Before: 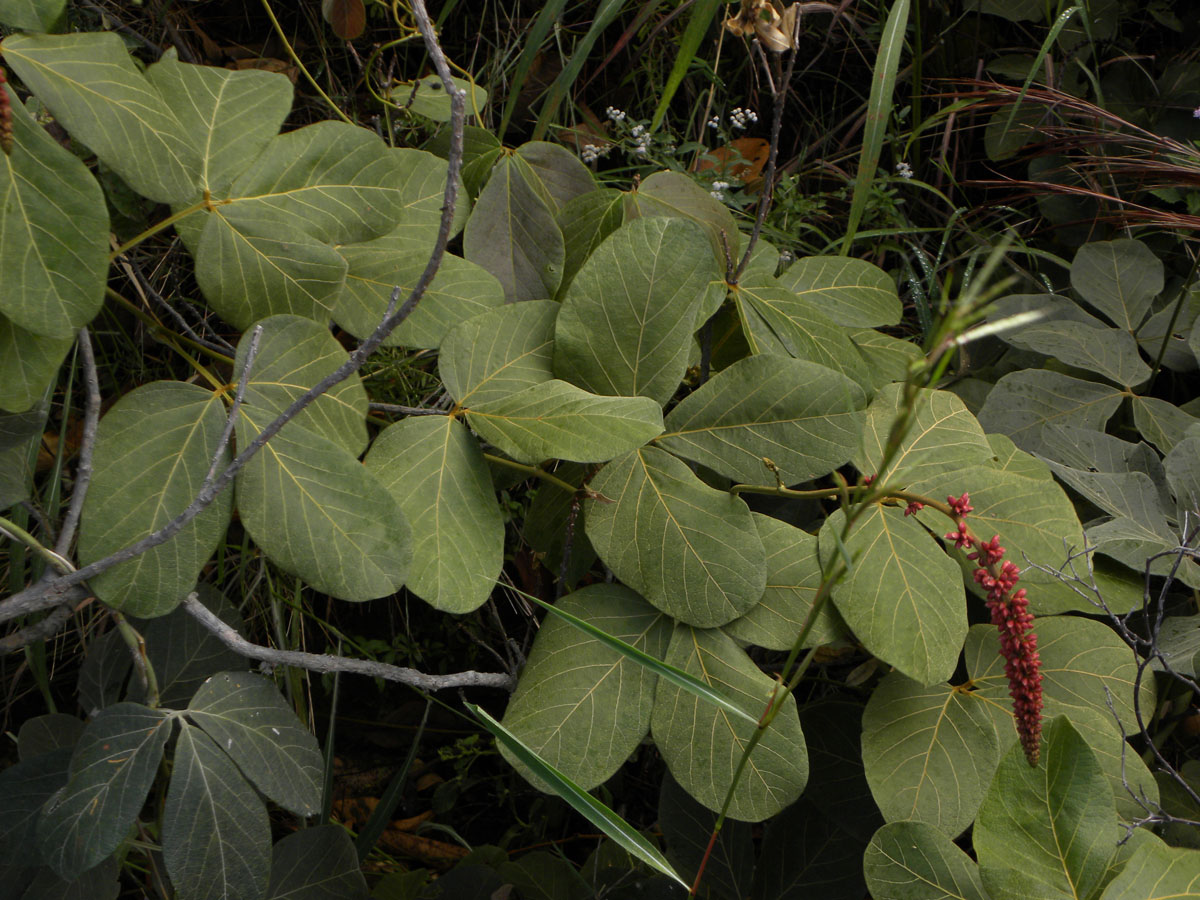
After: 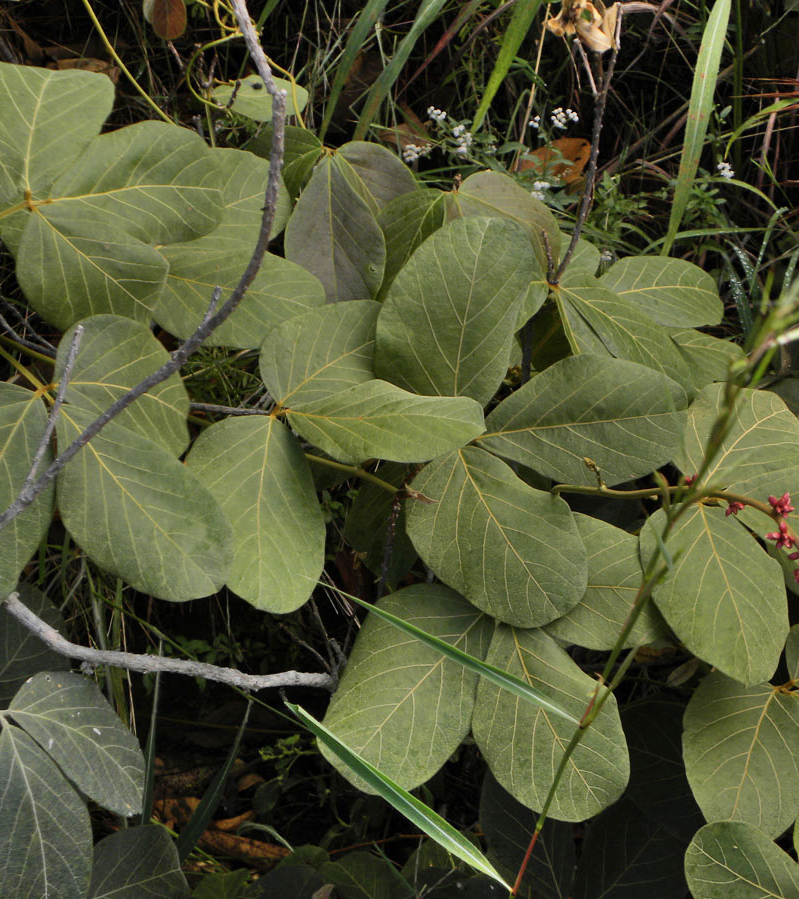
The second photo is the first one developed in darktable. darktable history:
shadows and highlights: shadows 58.65, soften with gaussian
crop and rotate: left 14.931%, right 18.41%
